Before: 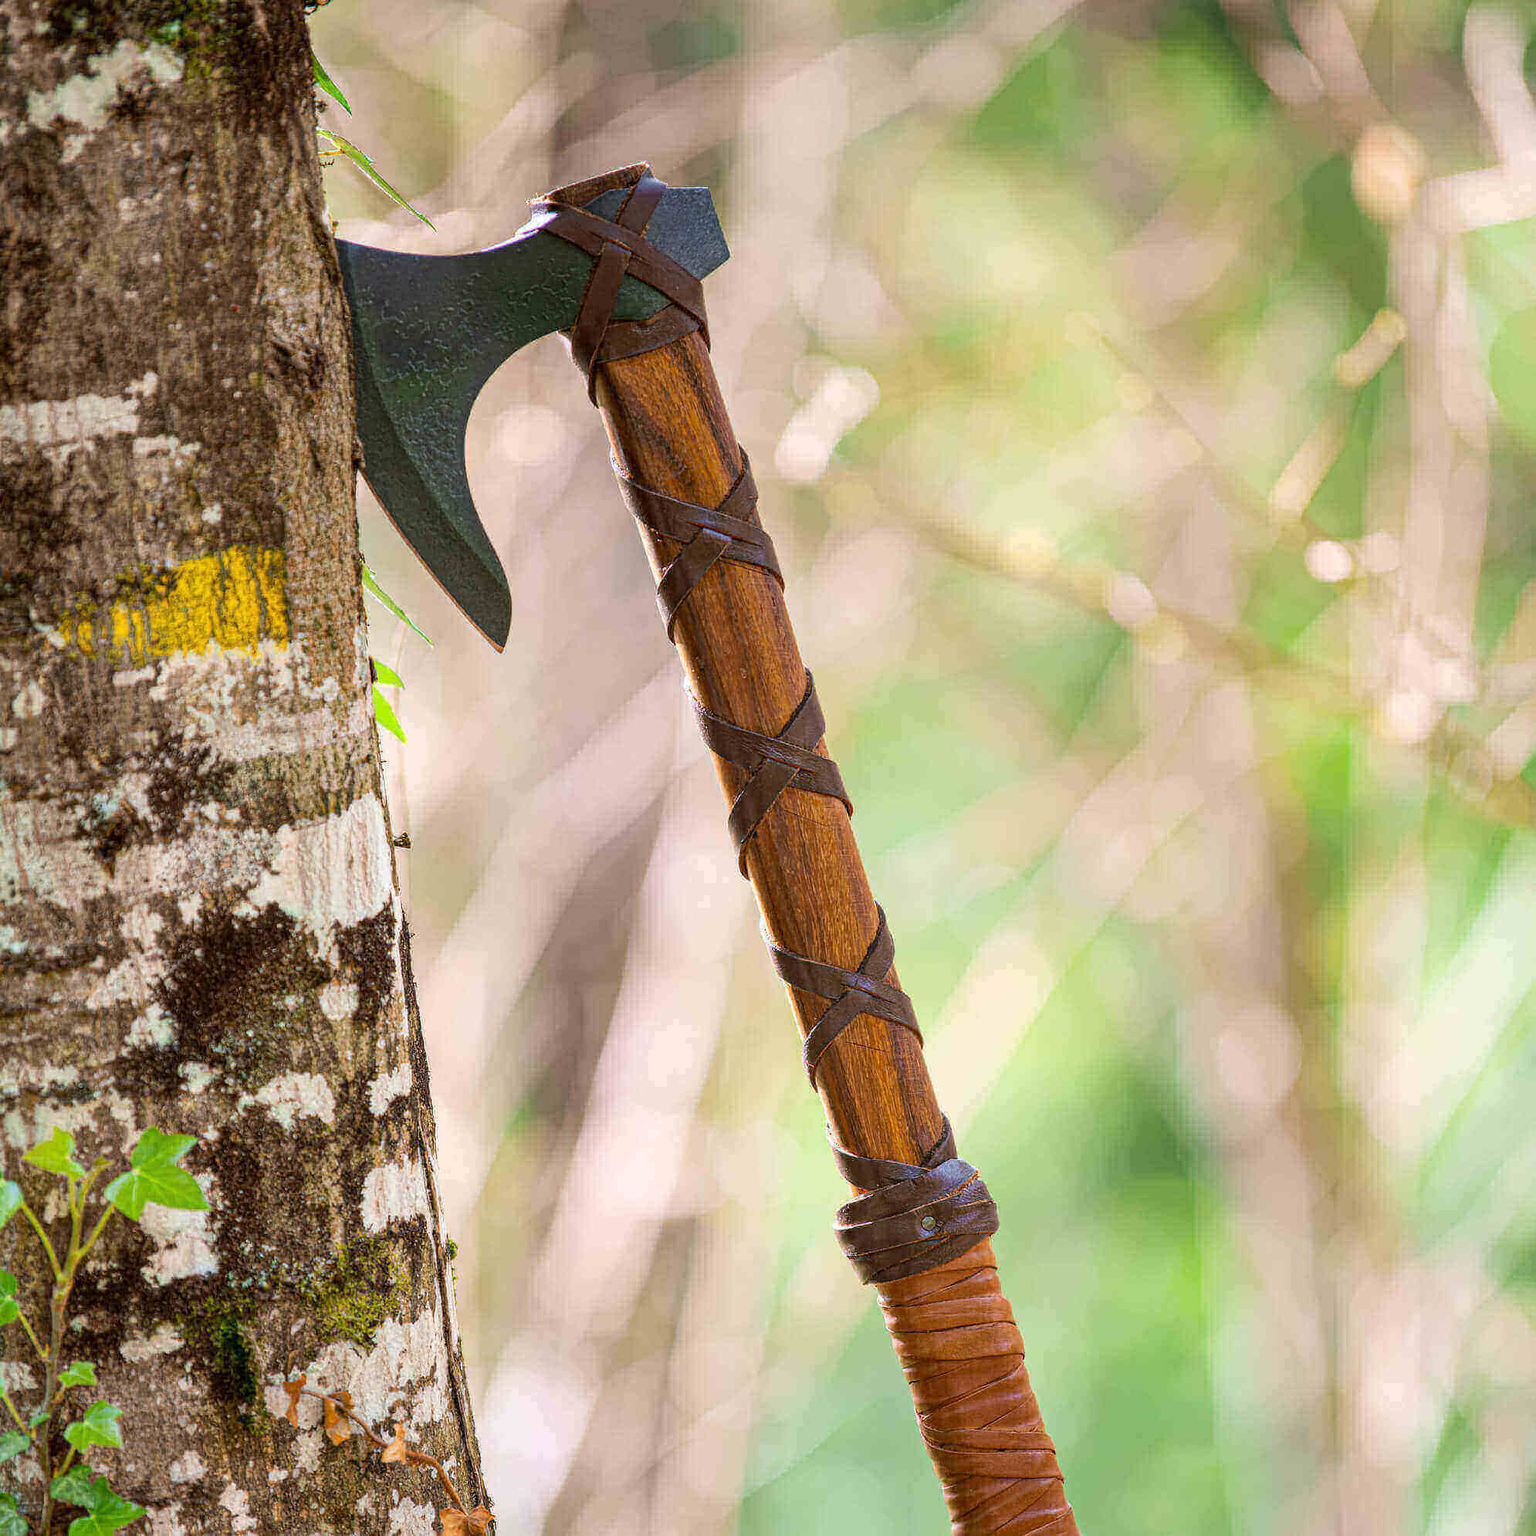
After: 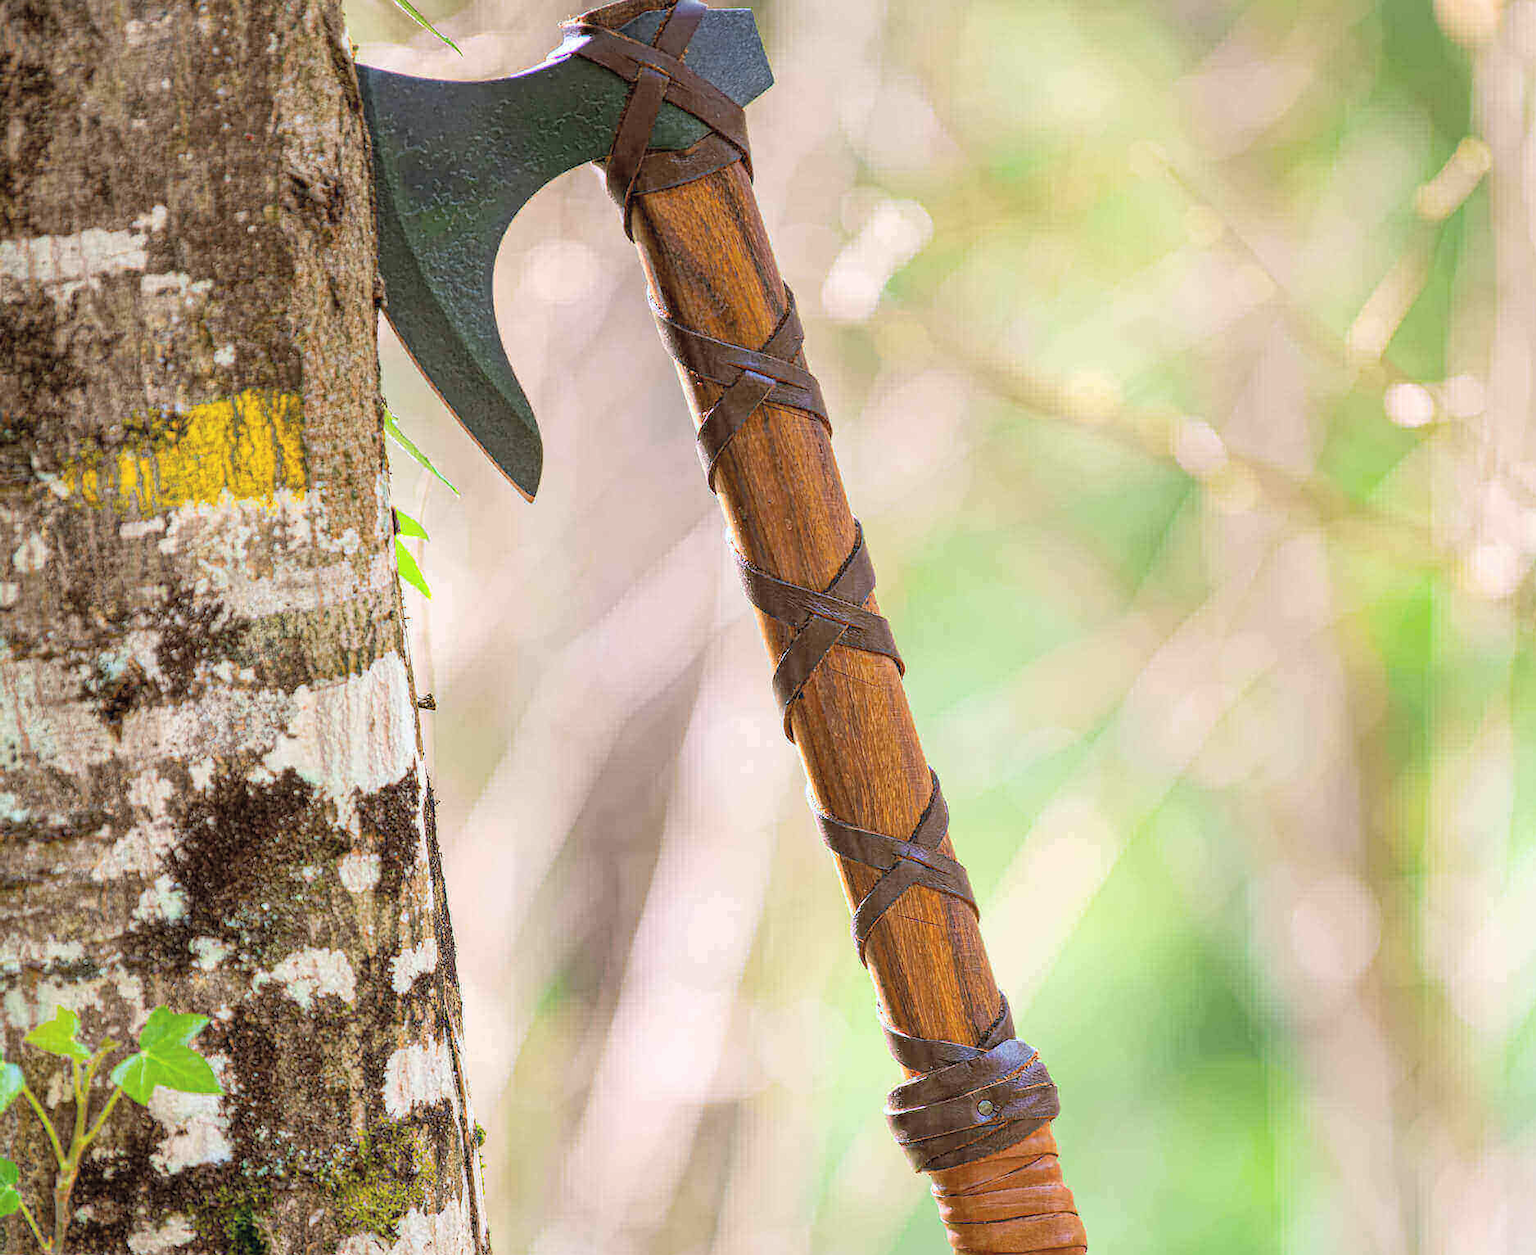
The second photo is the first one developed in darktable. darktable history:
crop and rotate: angle 0.03°, top 11.643%, right 5.651%, bottom 11.189%
white balance: red 0.982, blue 1.018
contrast brightness saturation: brightness 0.13
